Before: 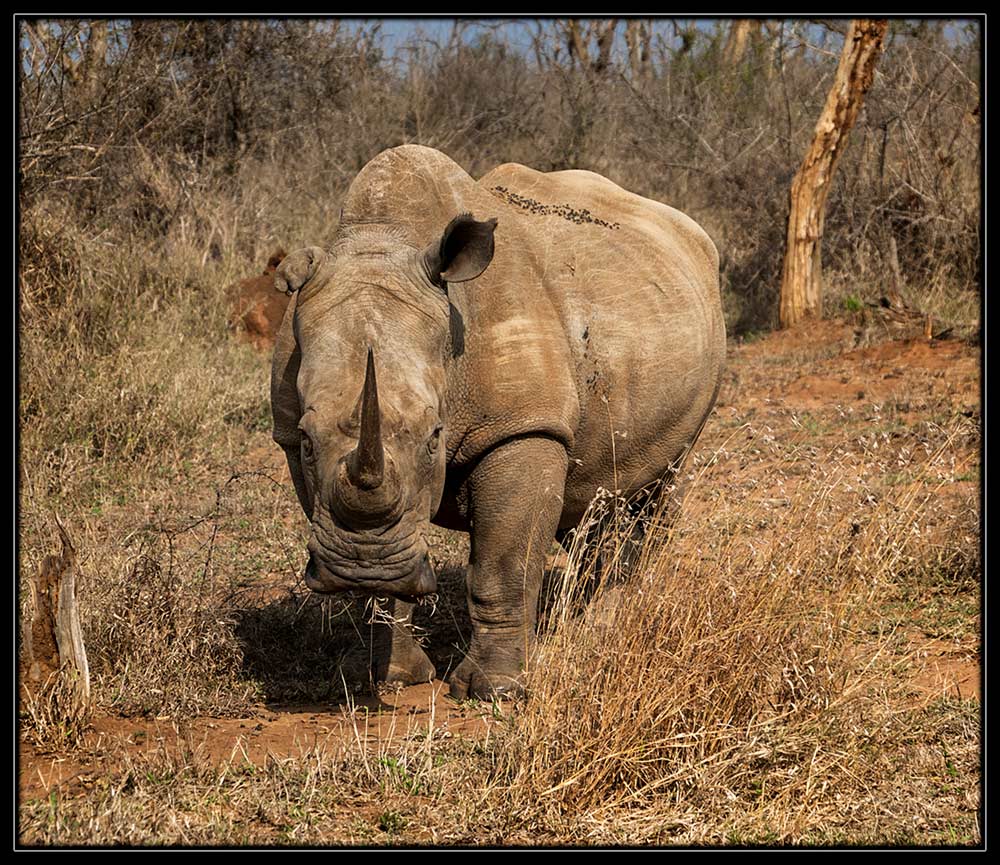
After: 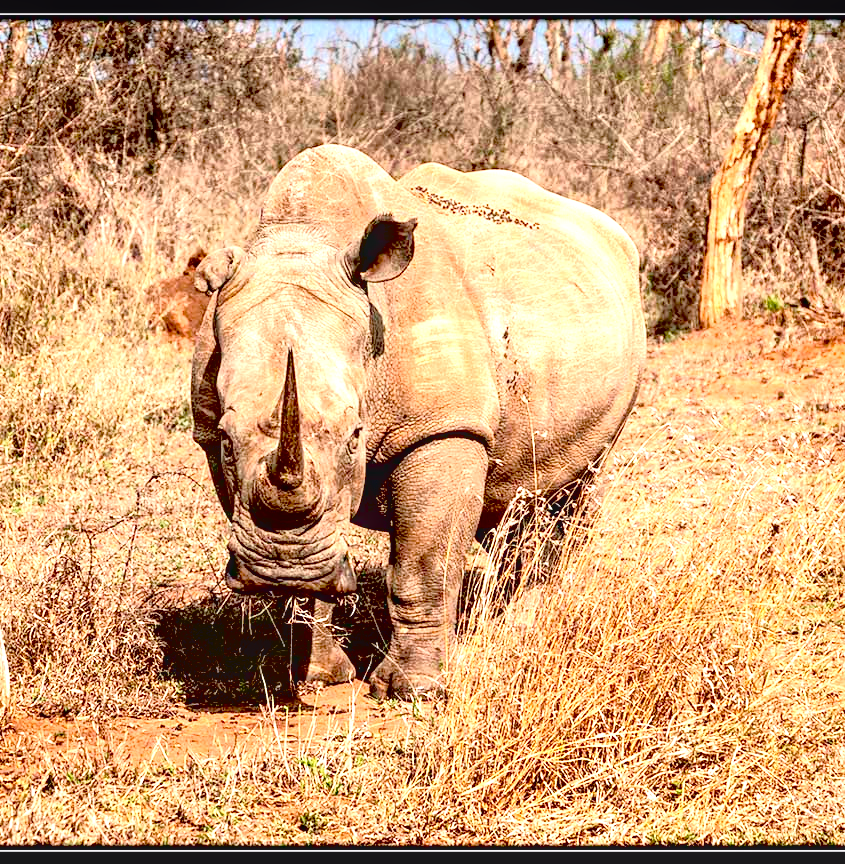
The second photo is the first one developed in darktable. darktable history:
color zones: mix 99.96%
crop: left 8.046%, right 7.37%
tone curve: curves: ch0 [(0, 0.009) (0.105, 0.08) (0.195, 0.18) (0.283, 0.316) (0.384, 0.434) (0.485, 0.531) (0.638, 0.69) (0.81, 0.872) (1, 0.977)]; ch1 [(0, 0) (0.161, 0.092) (0.35, 0.33) (0.379, 0.401) (0.456, 0.469) (0.498, 0.502) (0.52, 0.536) (0.586, 0.617) (0.635, 0.655) (1, 1)]; ch2 [(0, 0) (0.371, 0.362) (0.437, 0.437) (0.483, 0.484) (0.53, 0.515) (0.56, 0.571) (0.622, 0.606) (1, 1)], color space Lab, independent channels, preserve colors none
local contrast: on, module defaults
exposure: black level correction 0.015, exposure 1.798 EV, compensate highlight preservation false
